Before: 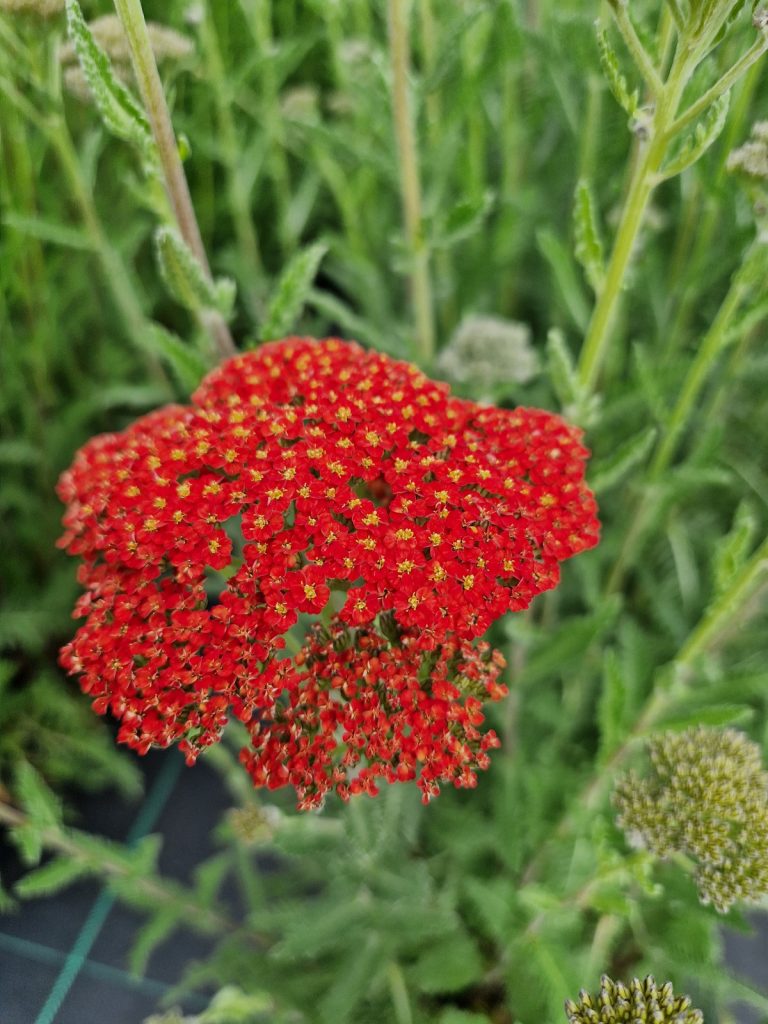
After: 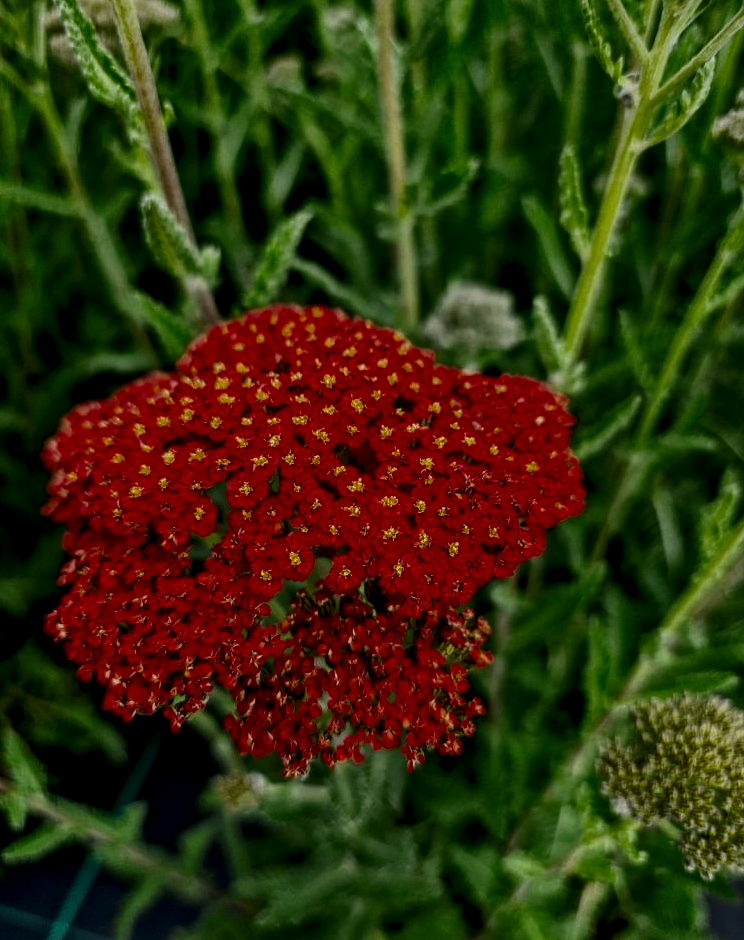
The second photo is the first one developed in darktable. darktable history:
exposure: black level correction 0.002, exposure -0.1 EV, compensate highlight preservation false
contrast brightness saturation: brightness -0.52
crop: left 1.964%, top 3.251%, right 1.122%, bottom 4.933%
local contrast: highlights 60%, shadows 60%, detail 160%
